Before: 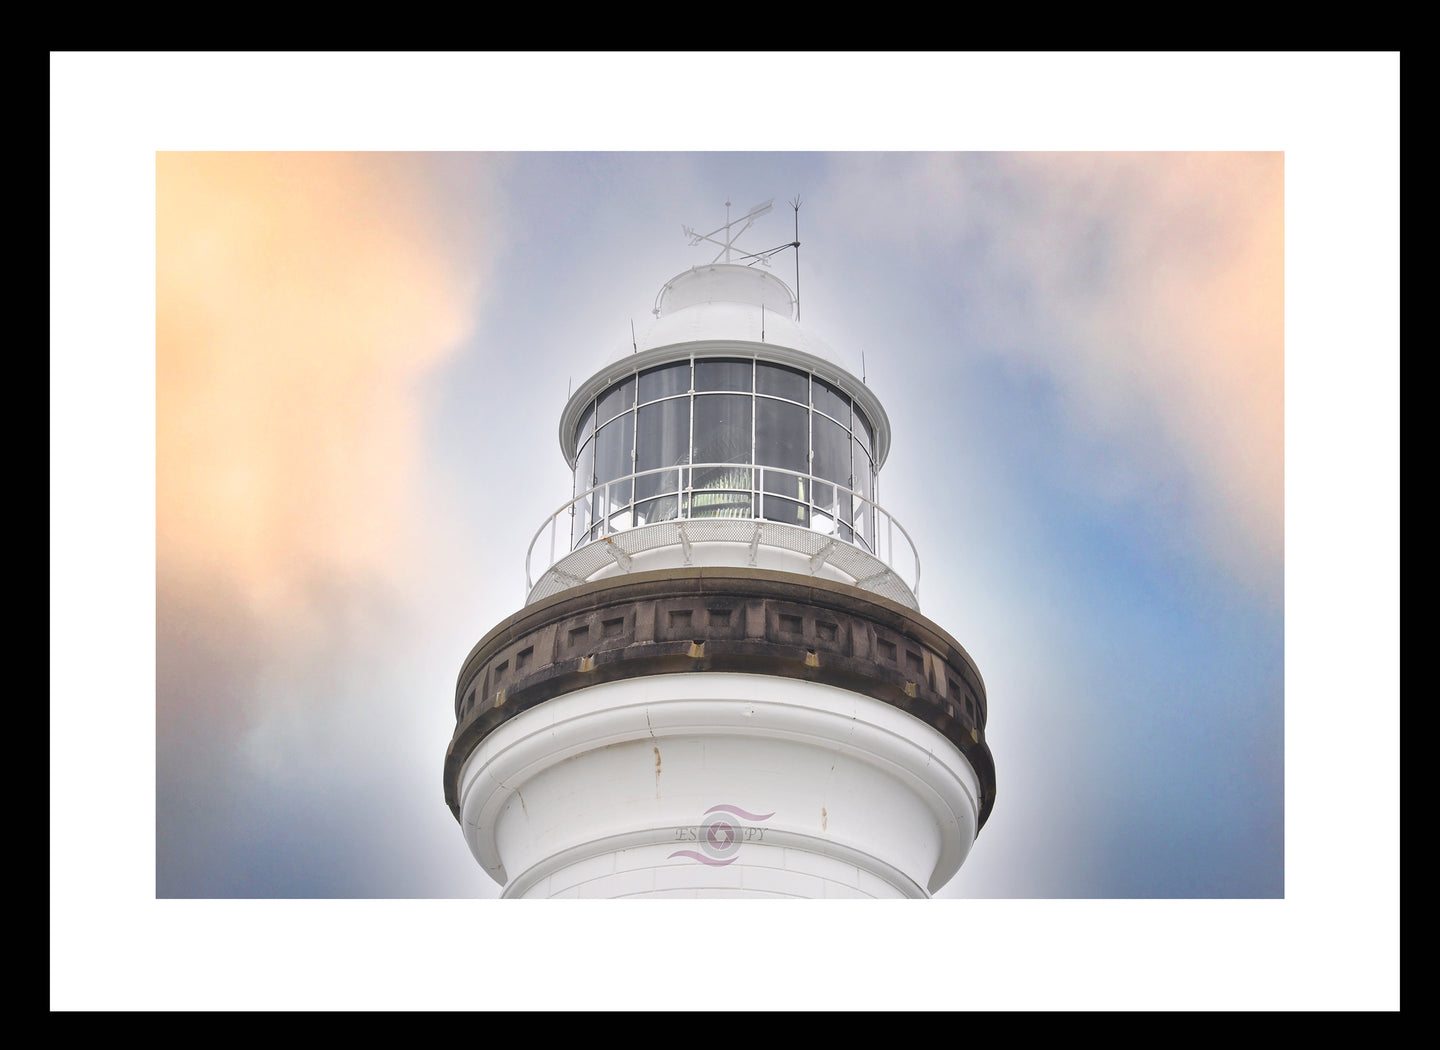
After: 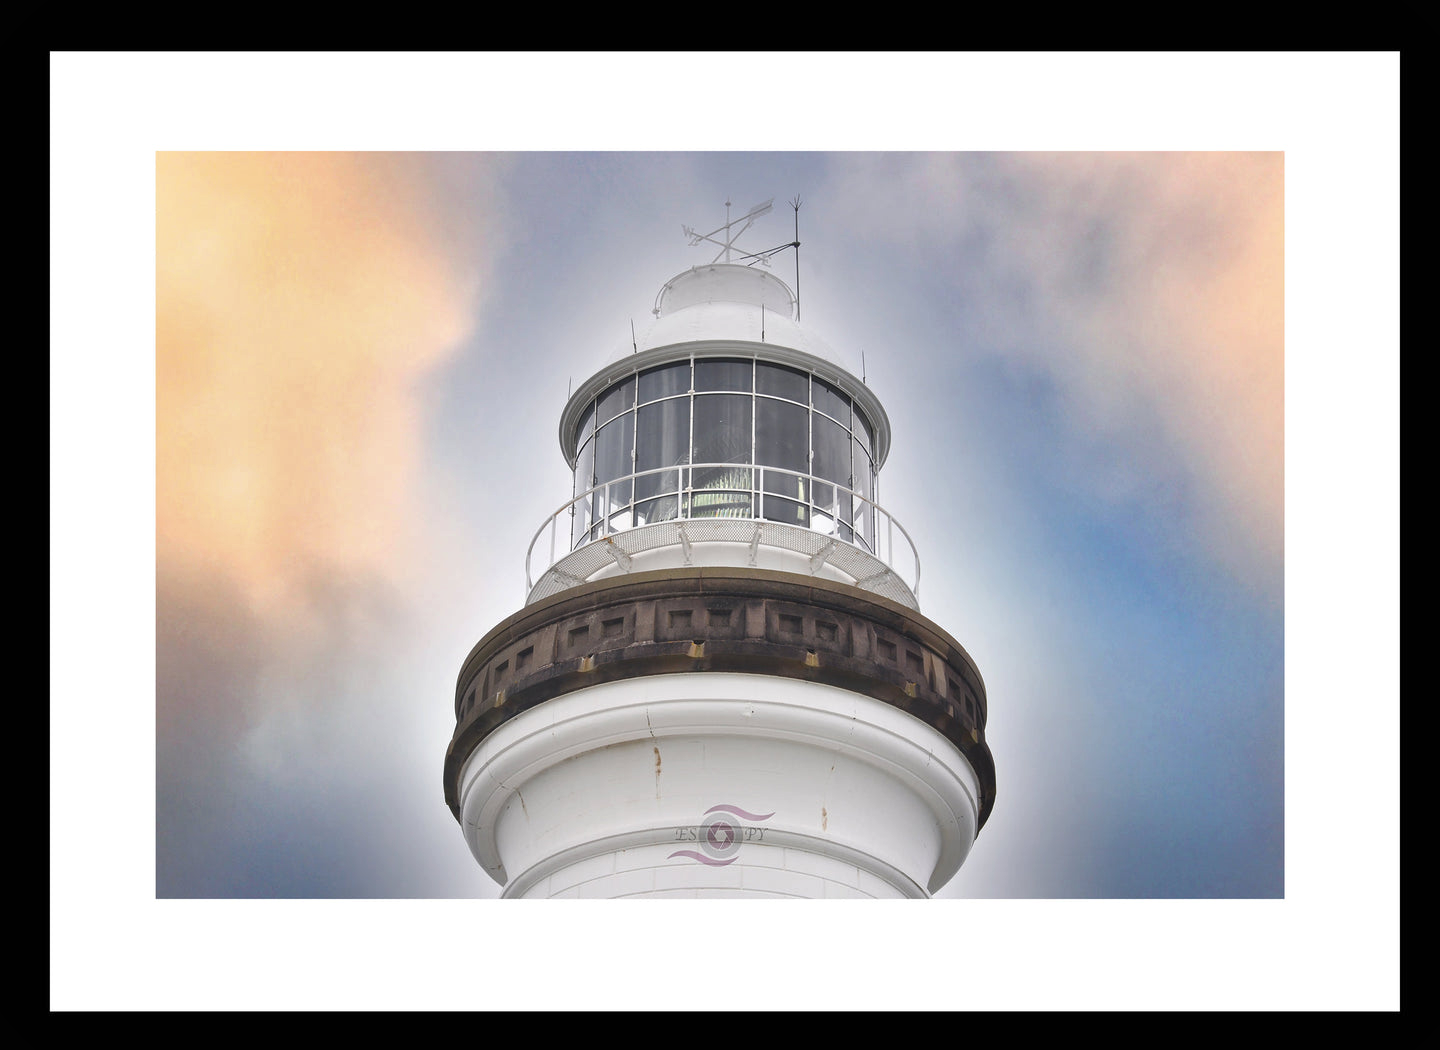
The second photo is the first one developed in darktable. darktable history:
shadows and highlights: highlights color adjustment 41.38%, soften with gaussian
